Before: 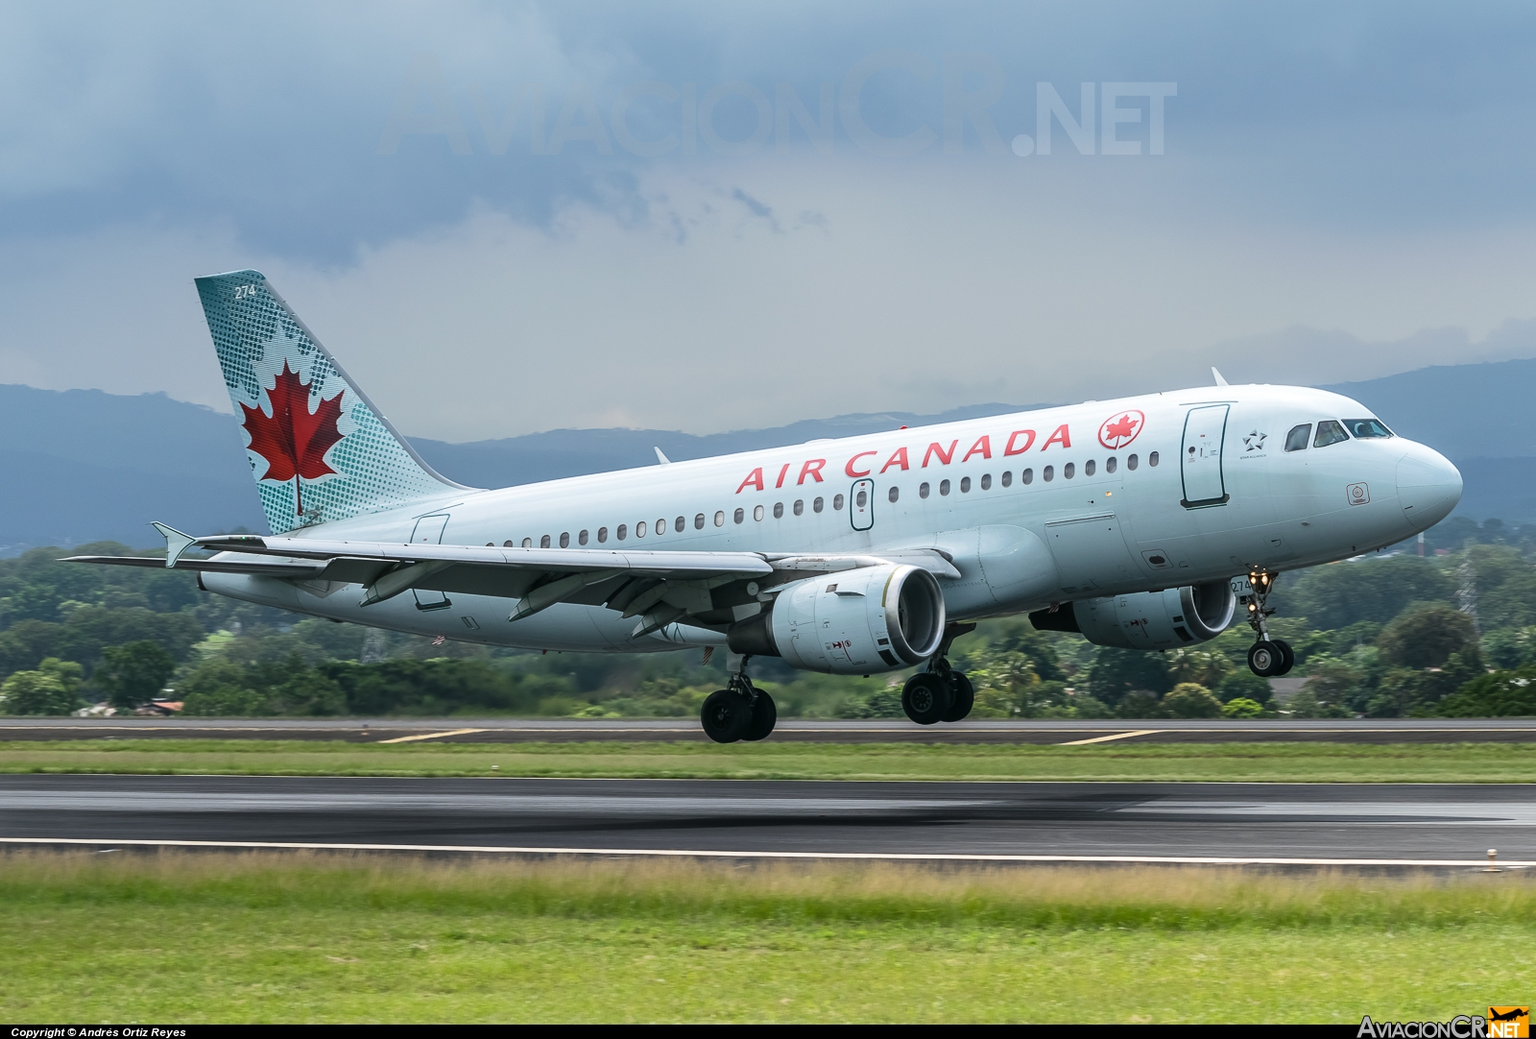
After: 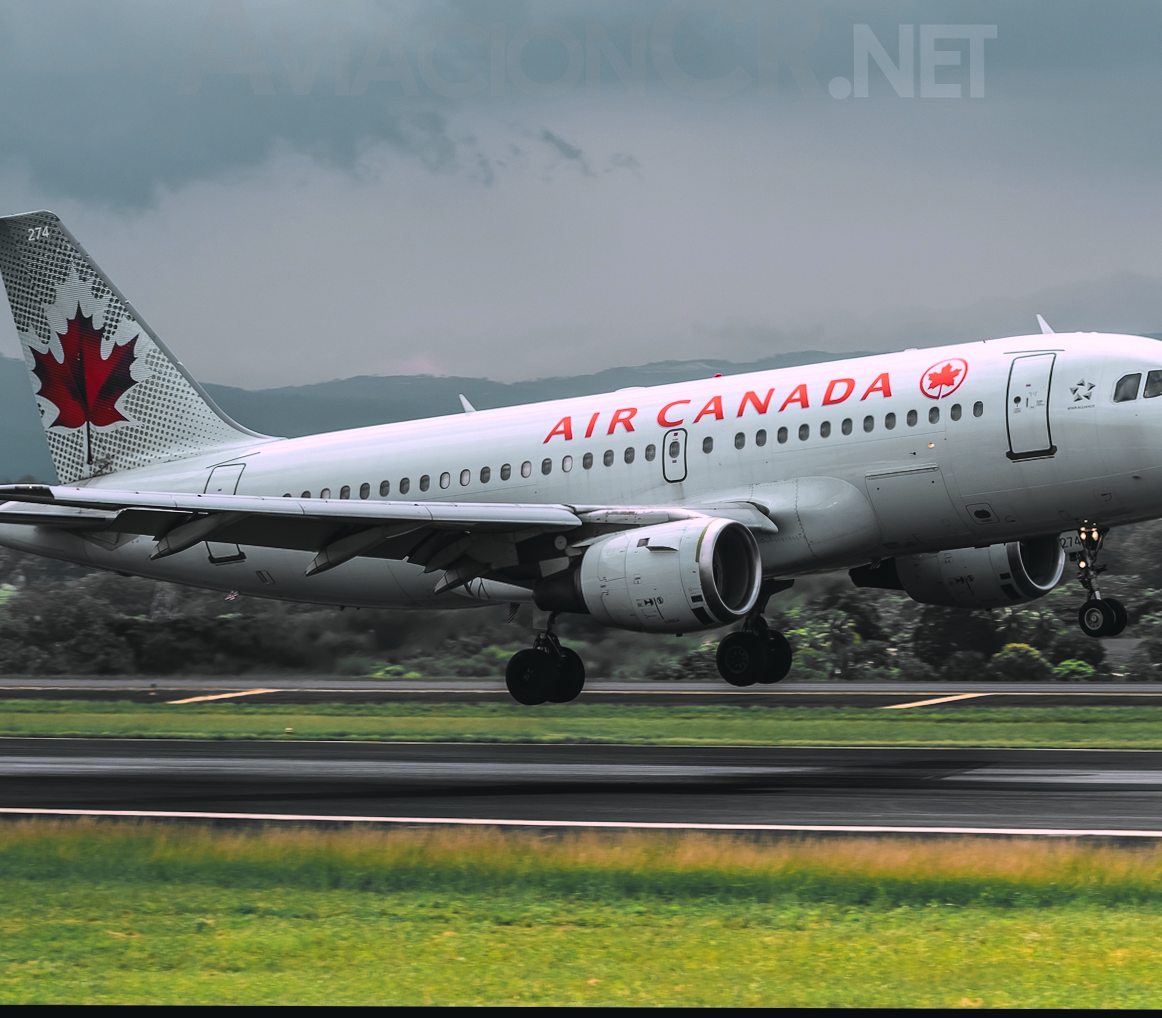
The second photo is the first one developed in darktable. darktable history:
color zones: curves: ch0 [(0.257, 0.558) (0.75, 0.565)]; ch1 [(0.004, 0.857) (0.14, 0.416) (0.257, 0.695) (0.442, 0.032) (0.736, 0.266) (0.891, 0.741)]; ch2 [(0, 0.623) (0.112, 0.436) (0.271, 0.474) (0.516, 0.64) (0.743, 0.286)]
color balance: lift [1.016, 0.983, 1, 1.017], gamma [0.78, 1.018, 1.043, 0.957], gain [0.786, 1.063, 0.937, 1.017], input saturation 118.26%, contrast 13.43%, contrast fulcrum 21.62%, output saturation 82.76%
rotate and perspective: rotation 0.226°, lens shift (vertical) -0.042, crop left 0.023, crop right 0.982, crop top 0.006, crop bottom 0.994
crop and rotate: left 13.15%, top 5.251%, right 12.609%
